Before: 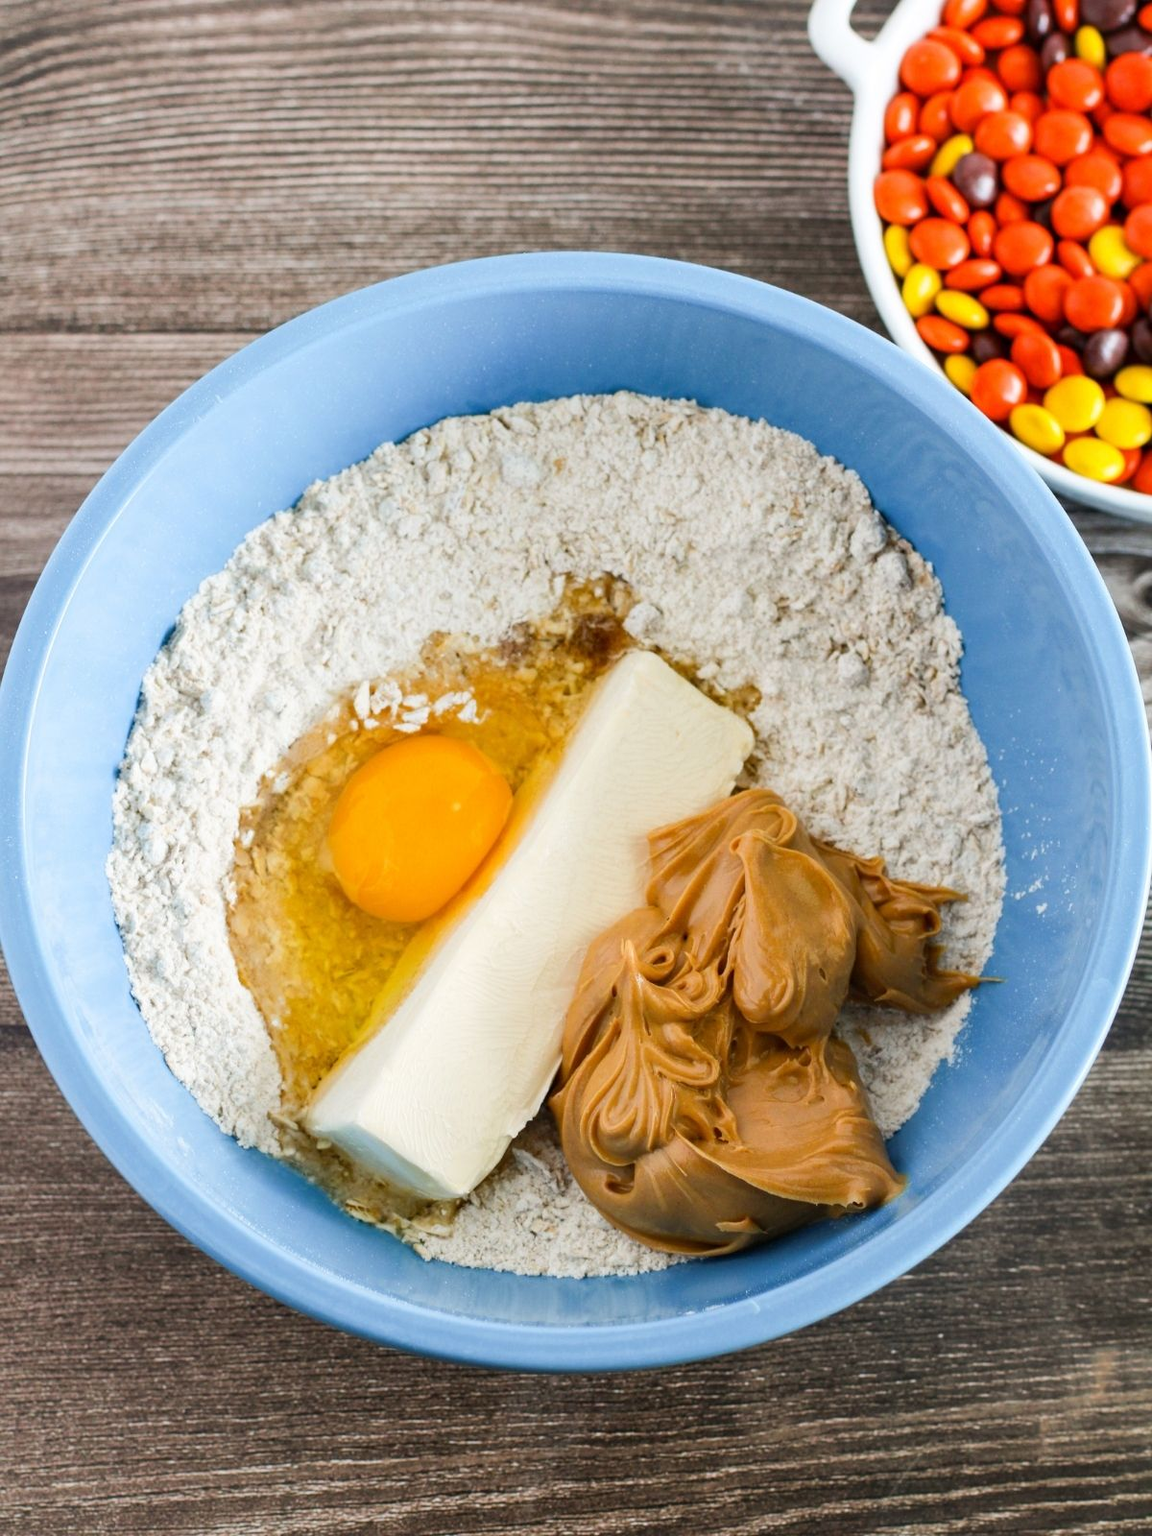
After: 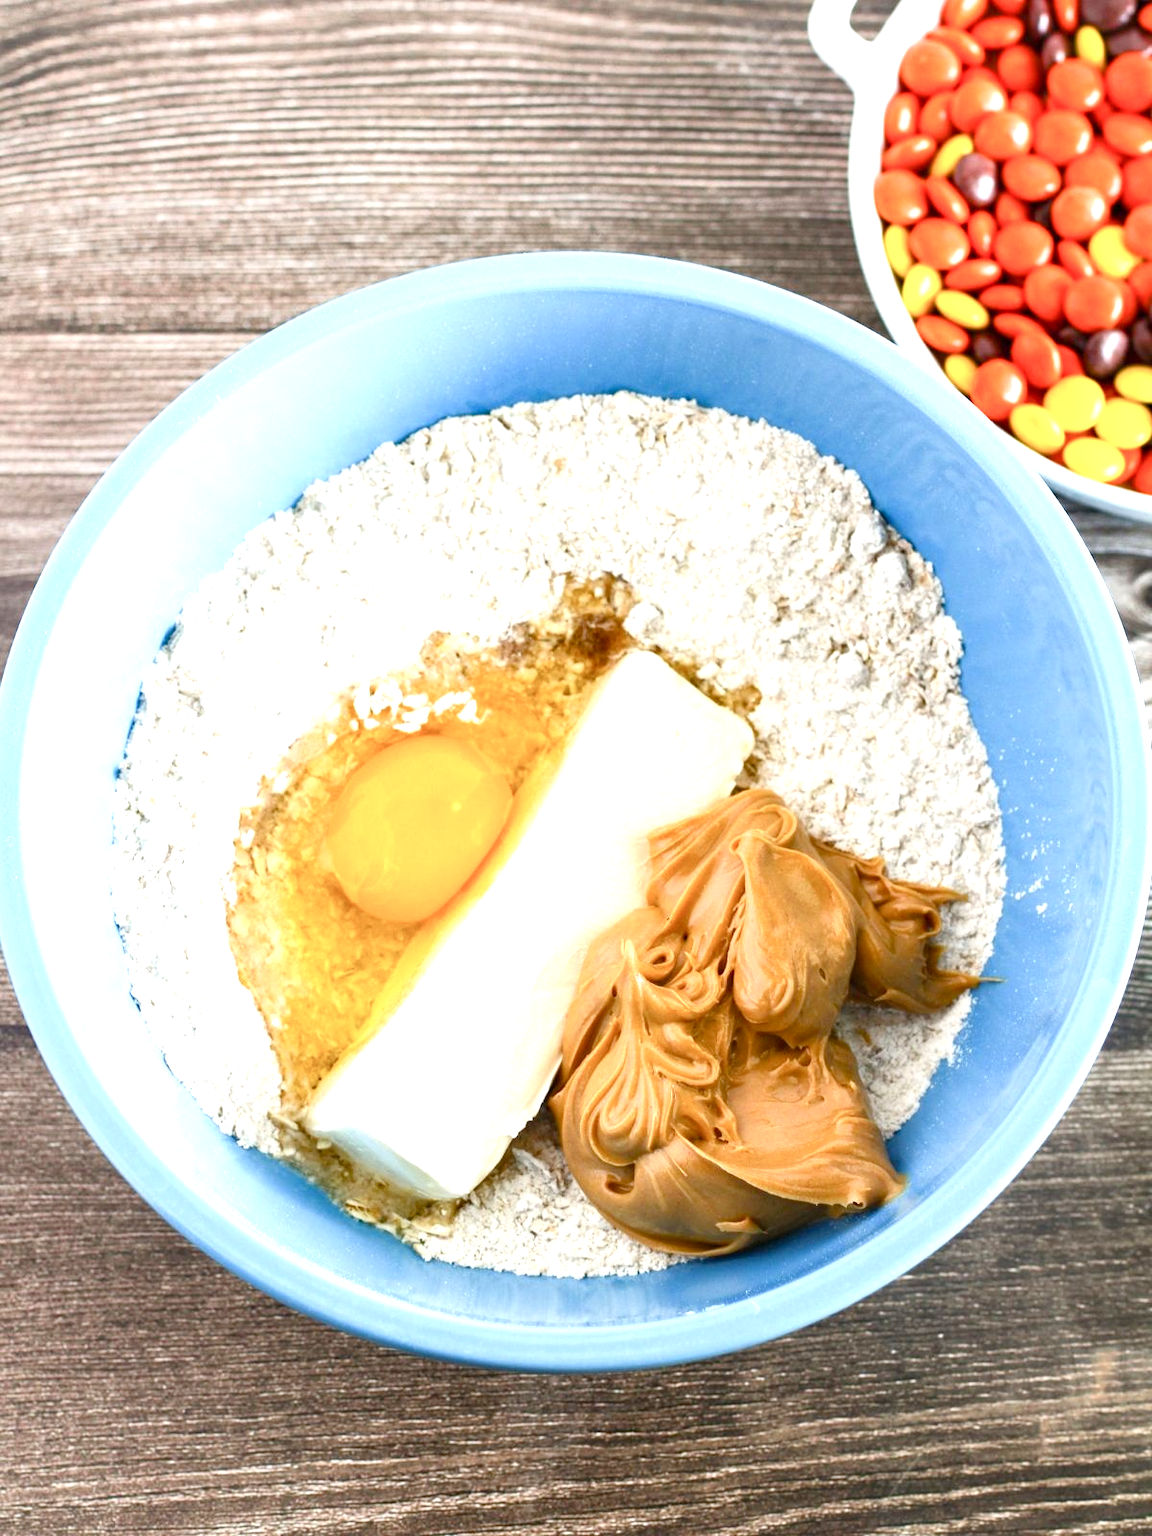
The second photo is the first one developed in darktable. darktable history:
exposure: exposure 0.944 EV, compensate exposure bias true, compensate highlight preservation false
color balance rgb: power › luminance 3.459%, power › hue 229.77°, perceptual saturation grading › global saturation 0.159%, perceptual saturation grading › highlights -16.084%, perceptual saturation grading › shadows 24.24%
